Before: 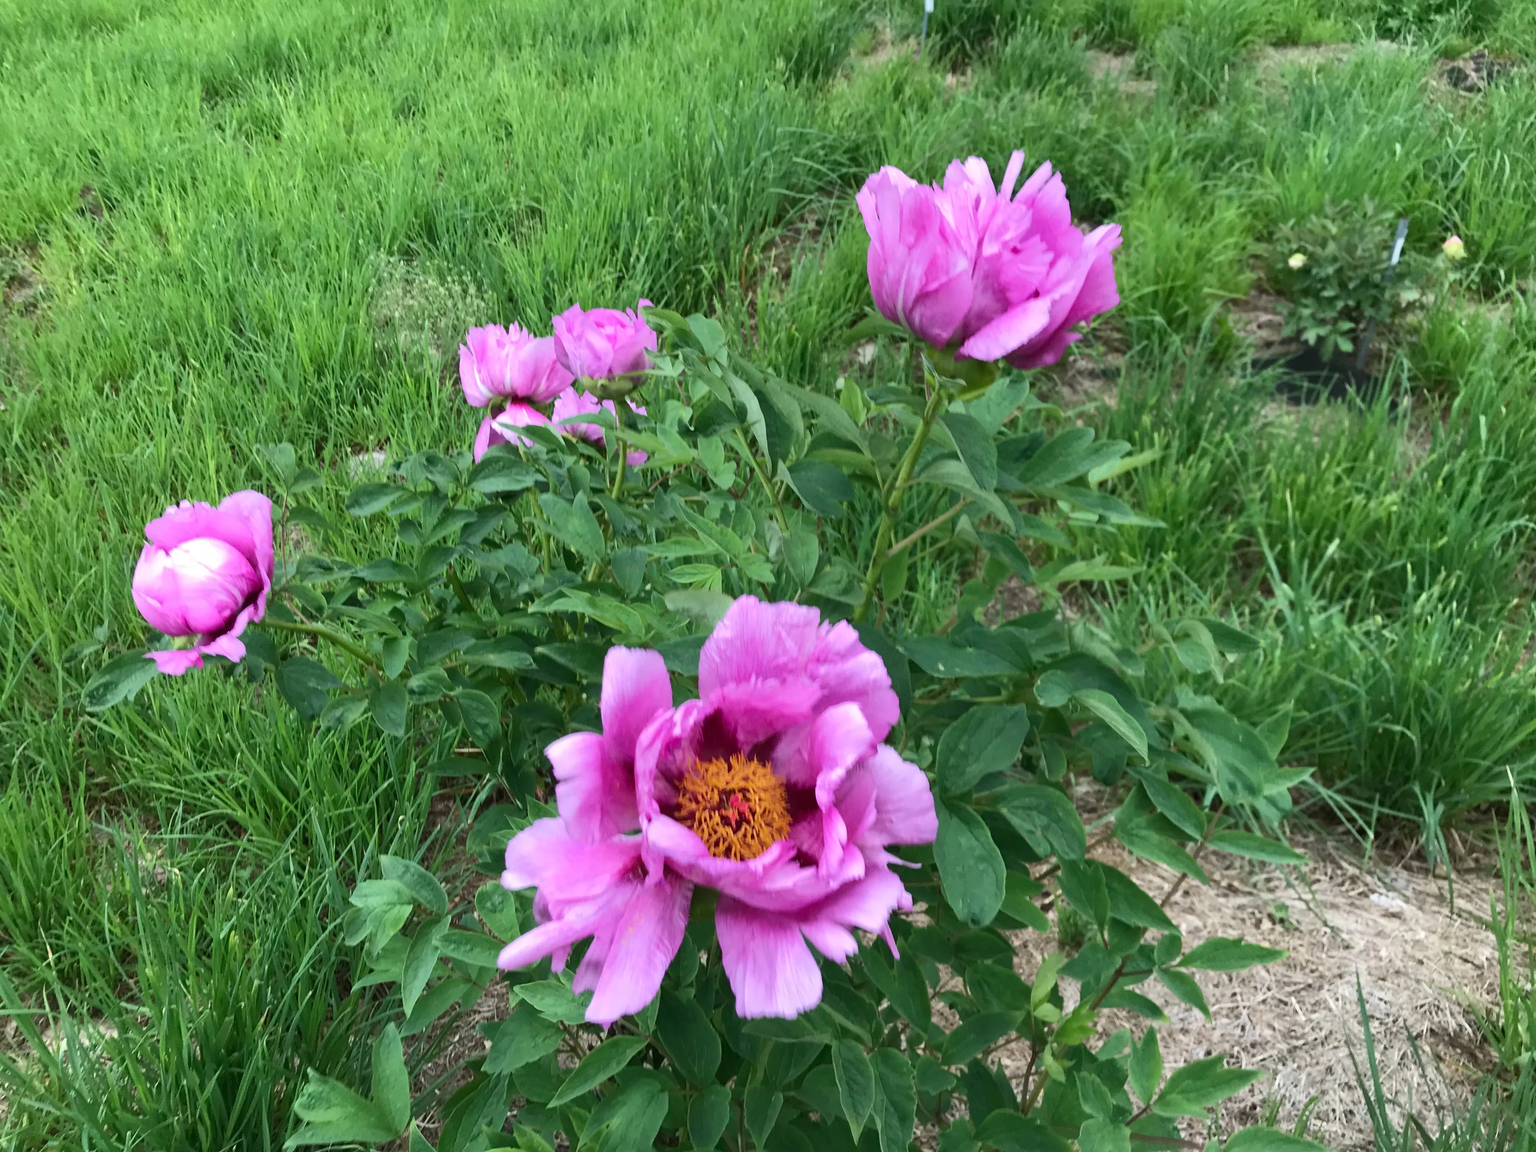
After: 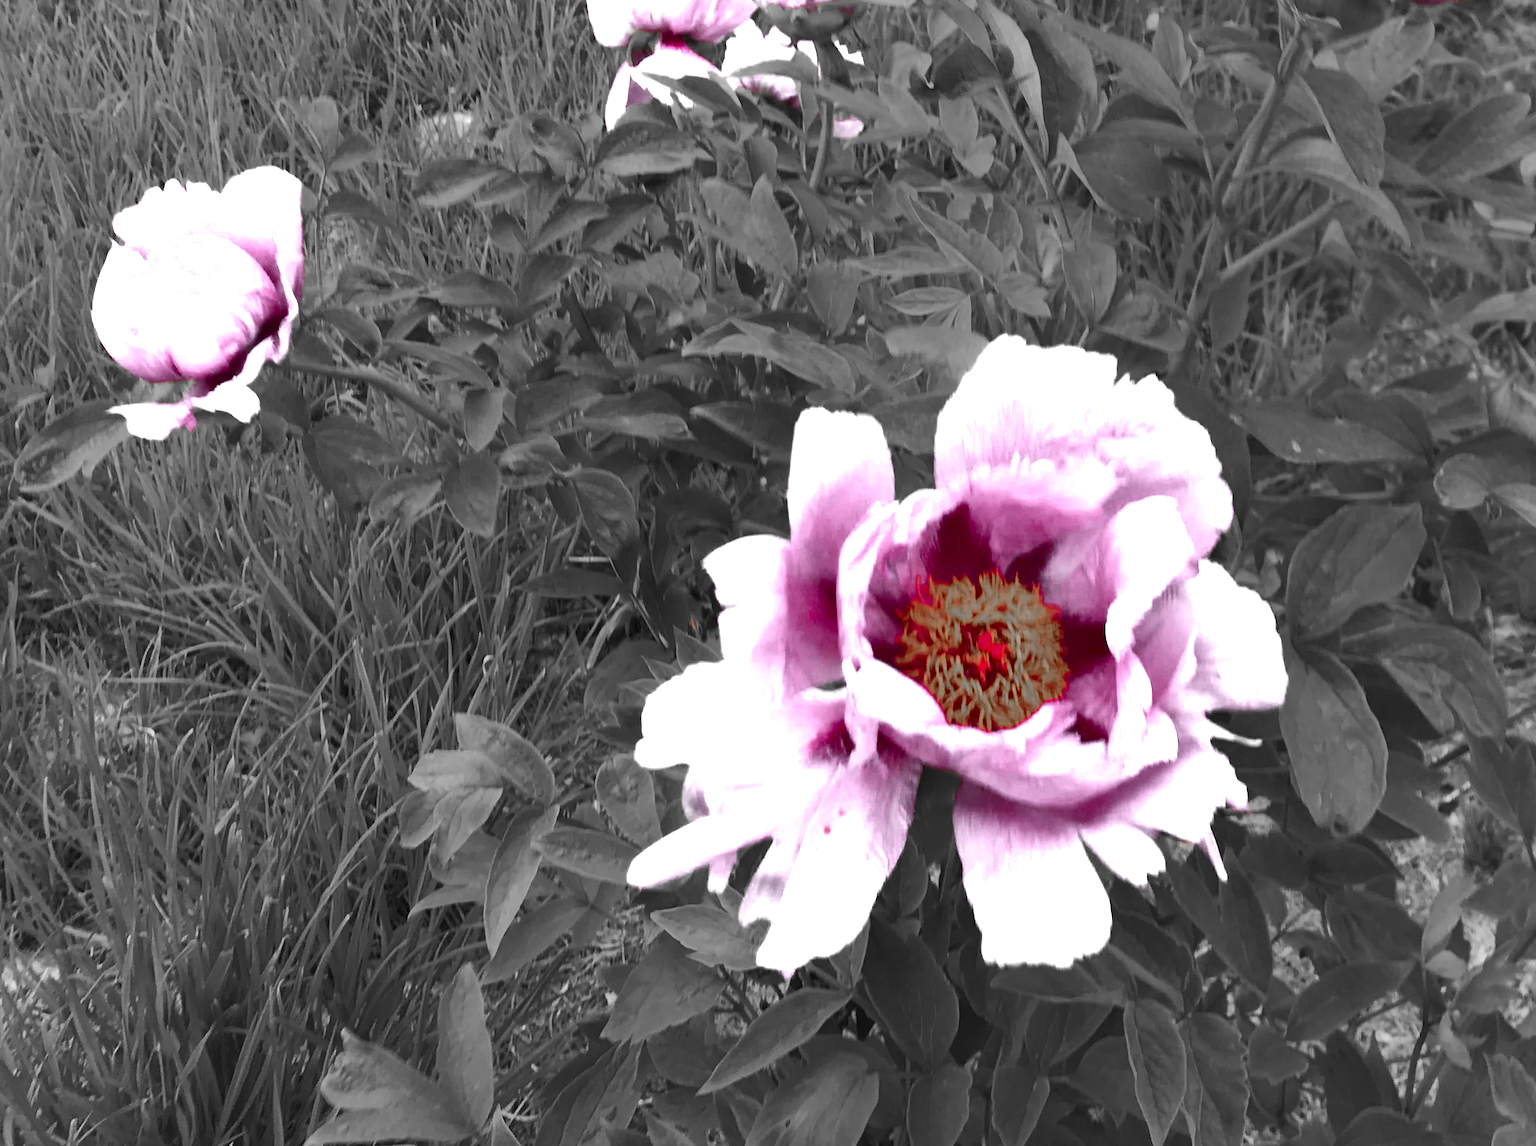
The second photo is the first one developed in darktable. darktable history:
crop and rotate: angle -0.949°, left 3.61%, top 31.77%, right 27.84%
color zones: curves: ch0 [(0, 0.352) (0.143, 0.407) (0.286, 0.386) (0.429, 0.431) (0.571, 0.829) (0.714, 0.853) (0.857, 0.833) (1, 0.352)]; ch1 [(0, 0.604) (0.072, 0.726) (0.096, 0.608) (0.205, 0.007) (0.571, -0.006) (0.839, -0.013) (0.857, -0.012) (1, 0.604)]
velvia: on, module defaults
